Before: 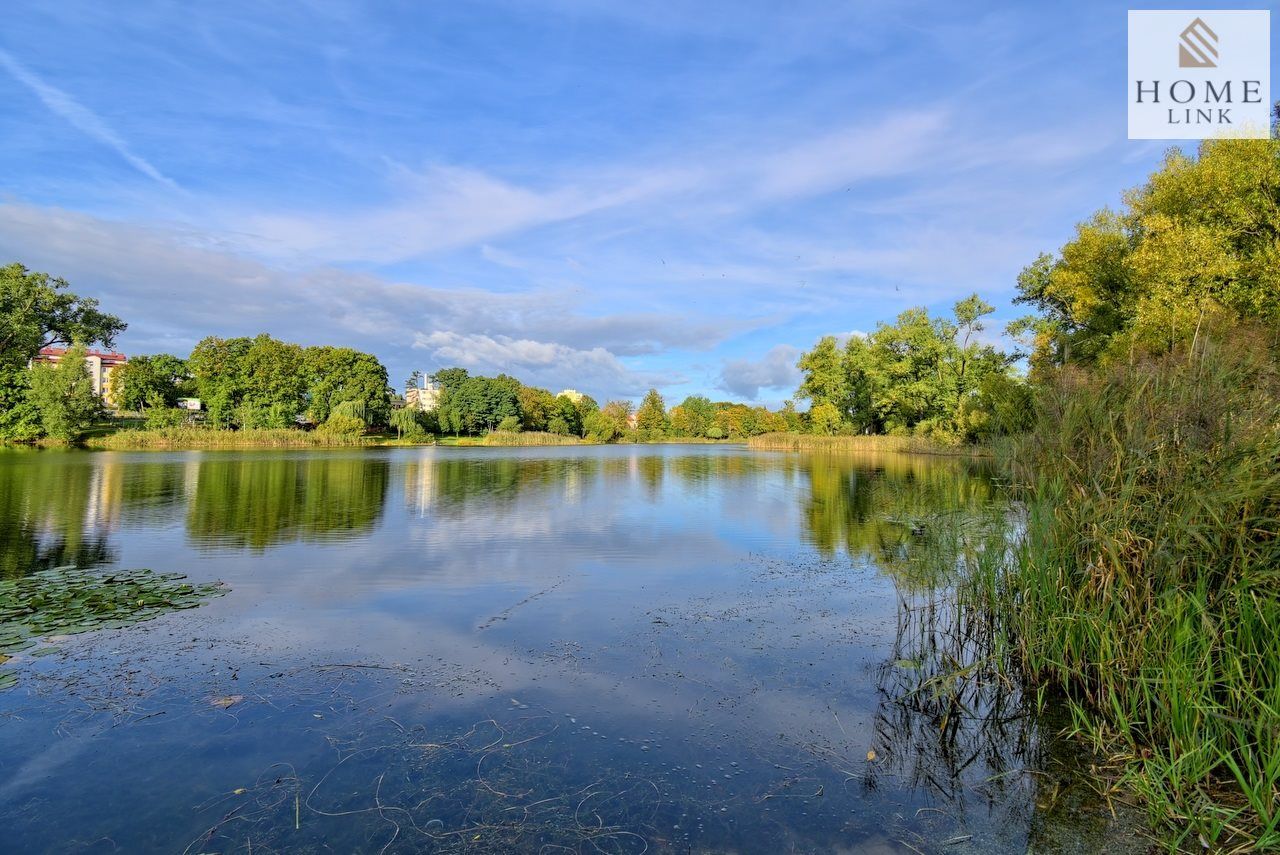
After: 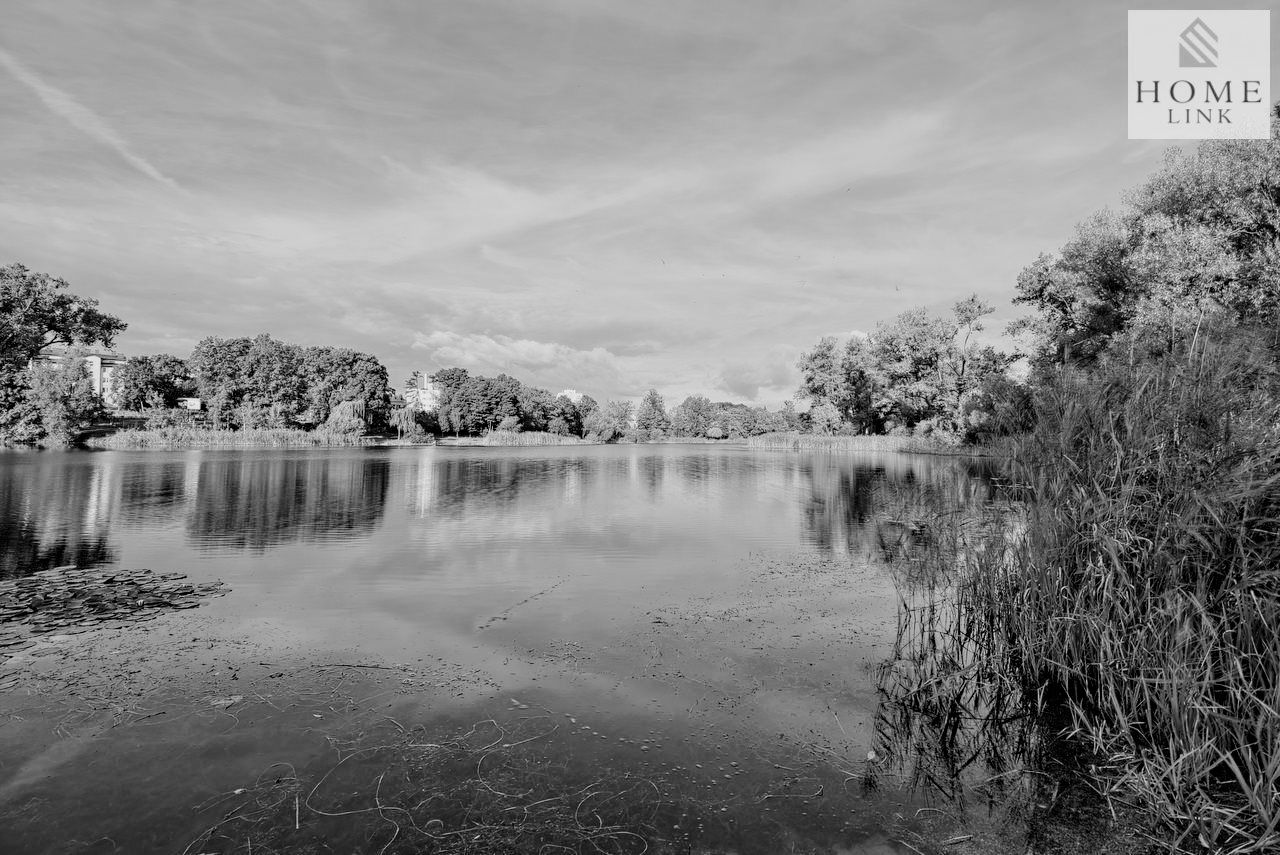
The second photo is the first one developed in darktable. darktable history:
filmic rgb: black relative exposure -7.65 EV, hardness 4.02, contrast 1.1, highlights saturation mix -30%
tone equalizer: -8 EV -0.417 EV, -7 EV -0.389 EV, -6 EV -0.333 EV, -5 EV -0.222 EV, -3 EV 0.222 EV, -2 EV 0.333 EV, -1 EV 0.389 EV, +0 EV 0.417 EV, edges refinement/feathering 500, mask exposure compensation -1.57 EV, preserve details no
monochrome: on, module defaults
